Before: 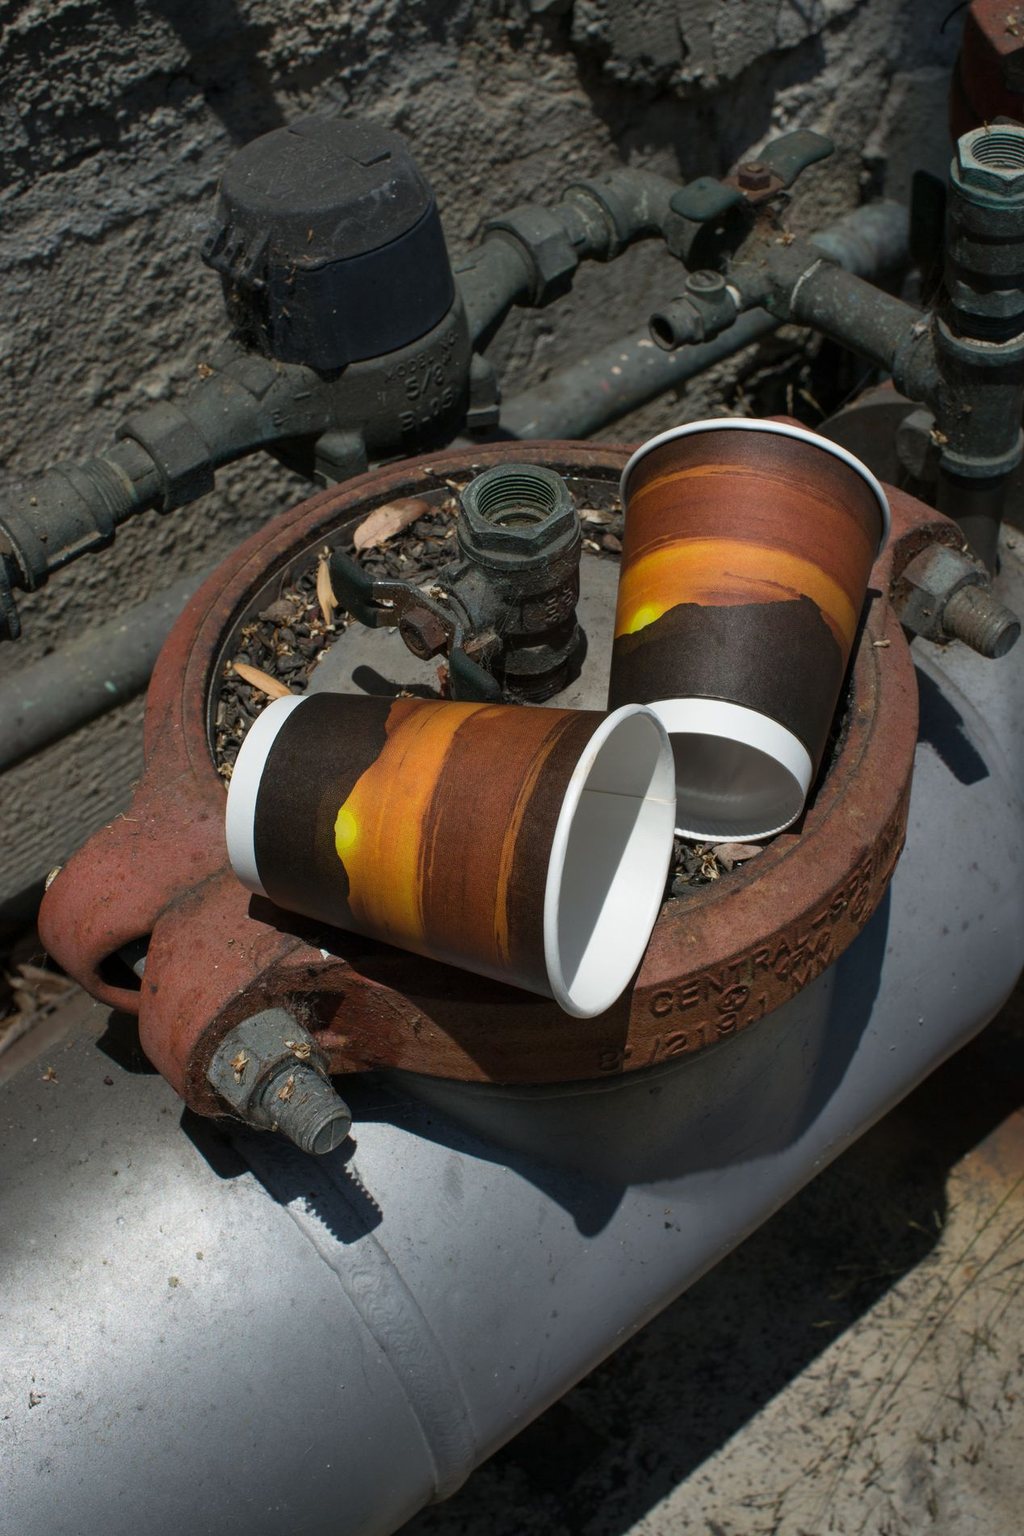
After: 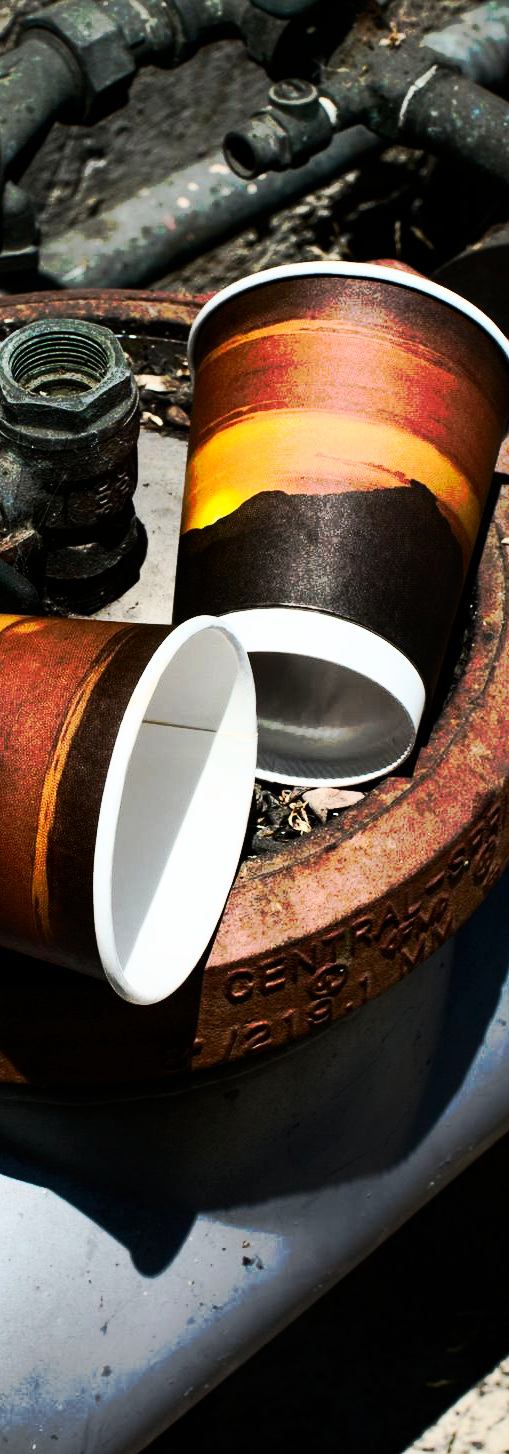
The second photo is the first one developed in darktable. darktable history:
tone equalizer: -8 EV -1.09 EV, -7 EV -0.995 EV, -6 EV -0.855 EV, -5 EV -0.57 EV, -3 EV 0.551 EV, -2 EV 0.862 EV, -1 EV 0.991 EV, +0 EV 1.06 EV
filmic rgb: black relative exposure -8 EV, white relative exposure 3.78 EV, hardness 4.38
crop: left 45.8%, top 13.487%, right 14.046%, bottom 10.054%
contrast brightness saturation: contrast 0.399, brightness 0.109, saturation 0.214
tone curve: curves: ch0 [(0, 0) (0.003, 0.003) (0.011, 0.011) (0.025, 0.024) (0.044, 0.043) (0.069, 0.067) (0.1, 0.096) (0.136, 0.131) (0.177, 0.171) (0.224, 0.217) (0.277, 0.267) (0.335, 0.324) (0.399, 0.385) (0.468, 0.452) (0.543, 0.632) (0.623, 0.697) (0.709, 0.766) (0.801, 0.839) (0.898, 0.917) (1, 1)], preserve colors none
